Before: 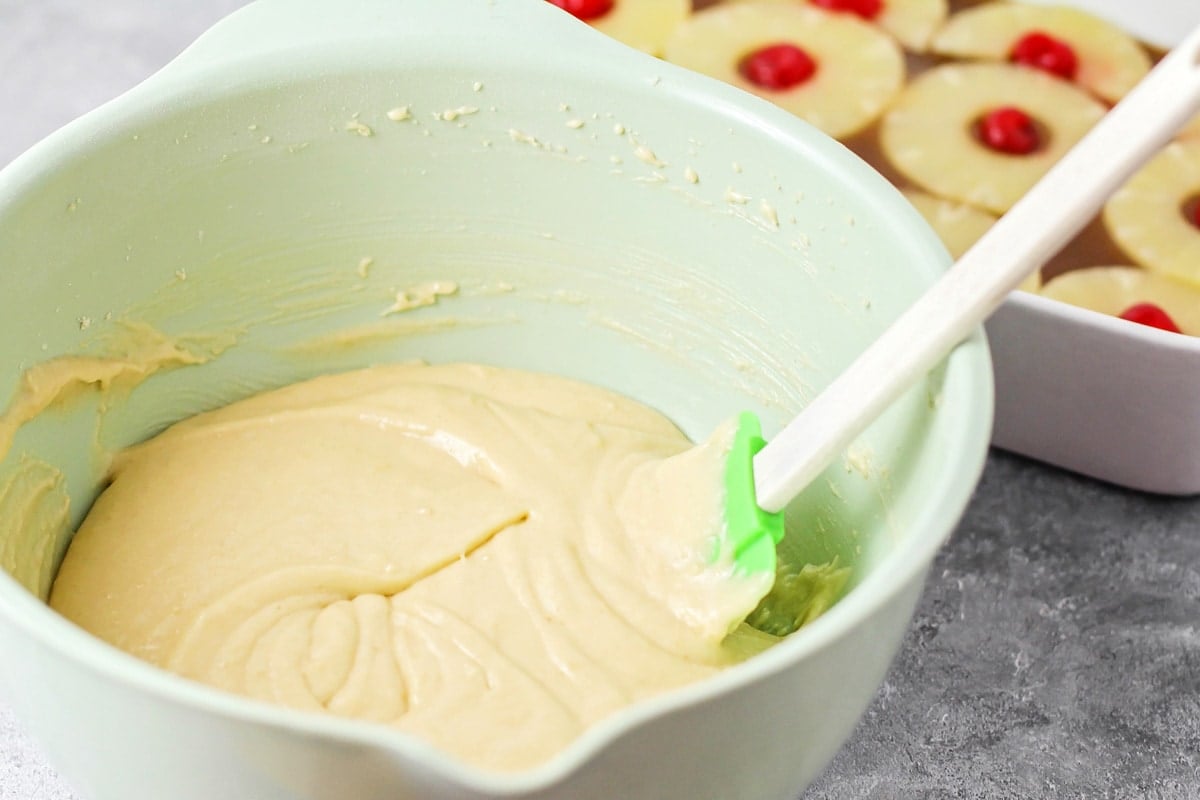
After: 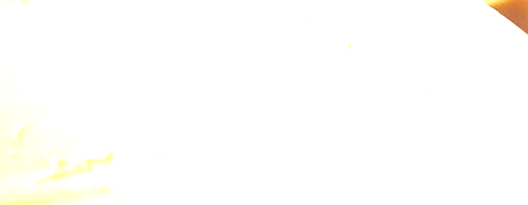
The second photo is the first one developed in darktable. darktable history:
crop: left 28.933%, top 16.8%, right 26.638%, bottom 57.528%
exposure: black level correction 0, exposure 1.281 EV, compensate highlight preservation false
